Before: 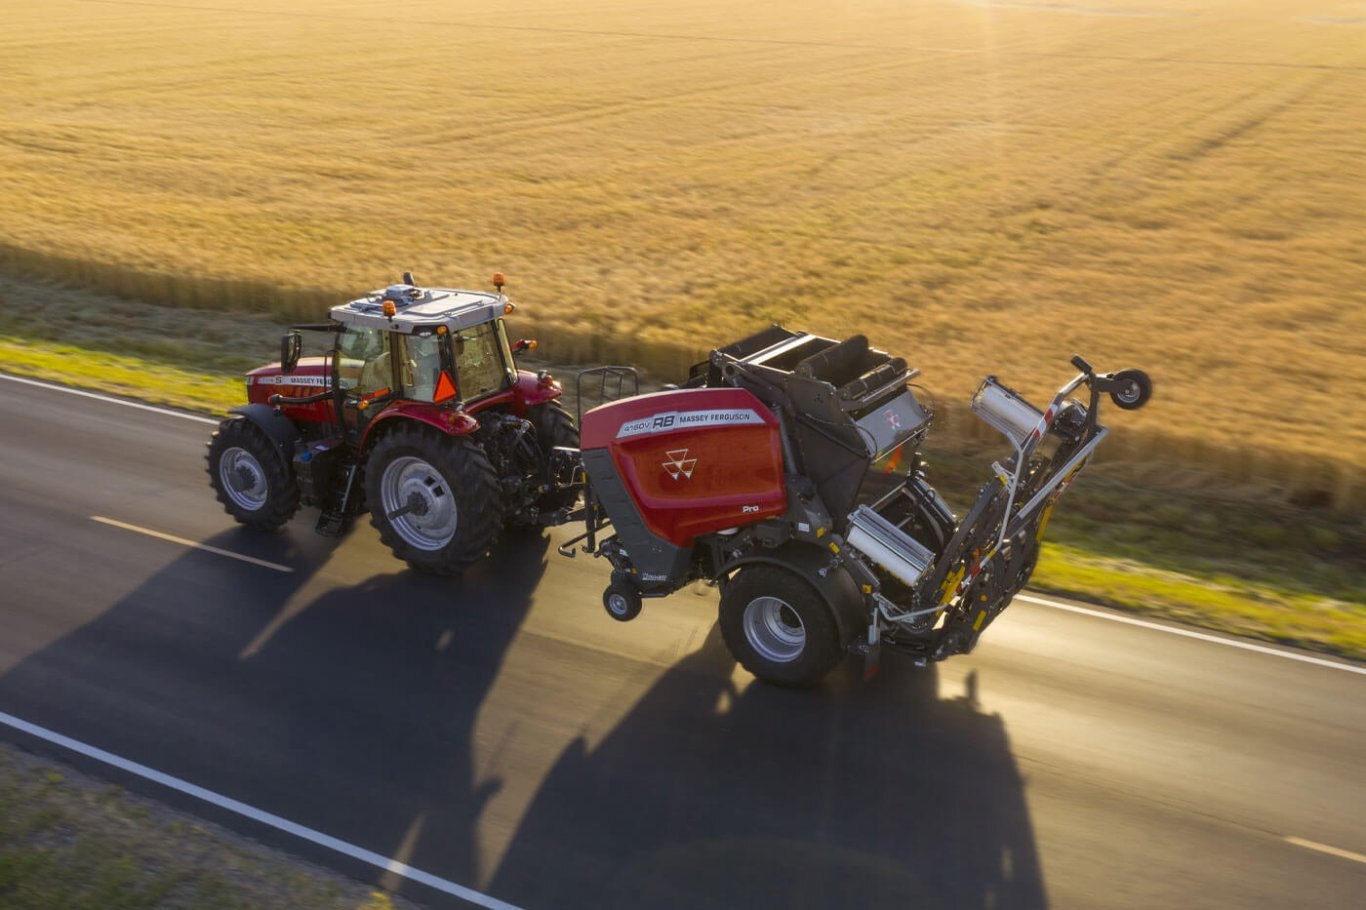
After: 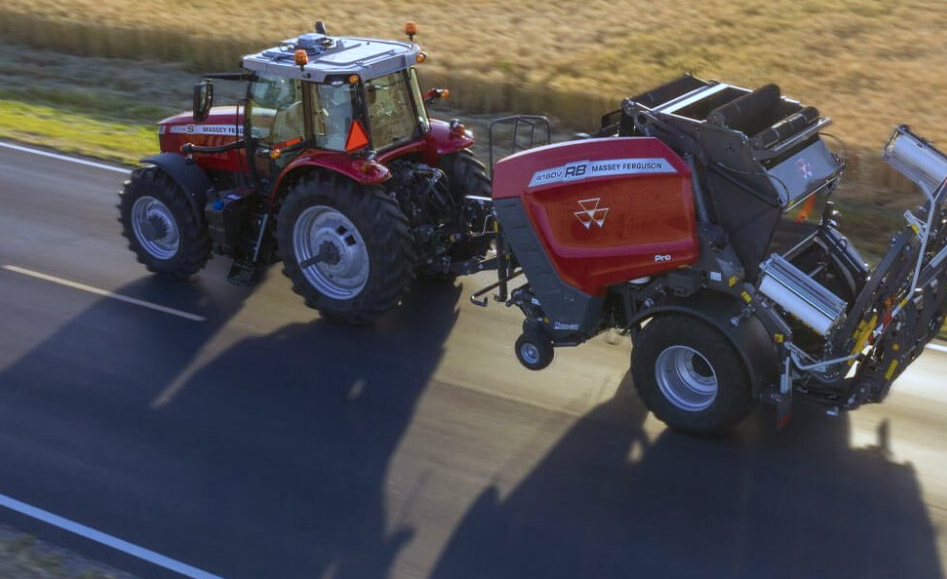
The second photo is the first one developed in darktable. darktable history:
crop: left 6.488%, top 27.668%, right 24.183%, bottom 8.656%
color calibration: illuminant custom, x 0.39, y 0.392, temperature 3856.94 K
